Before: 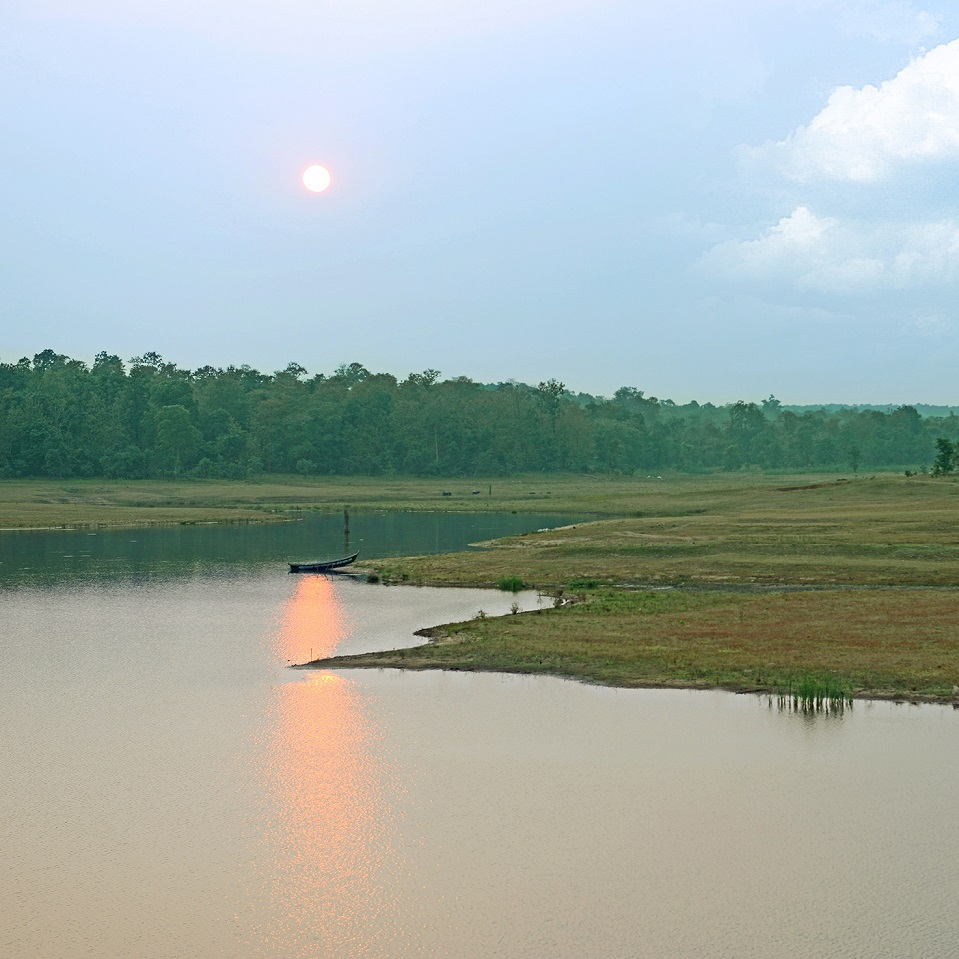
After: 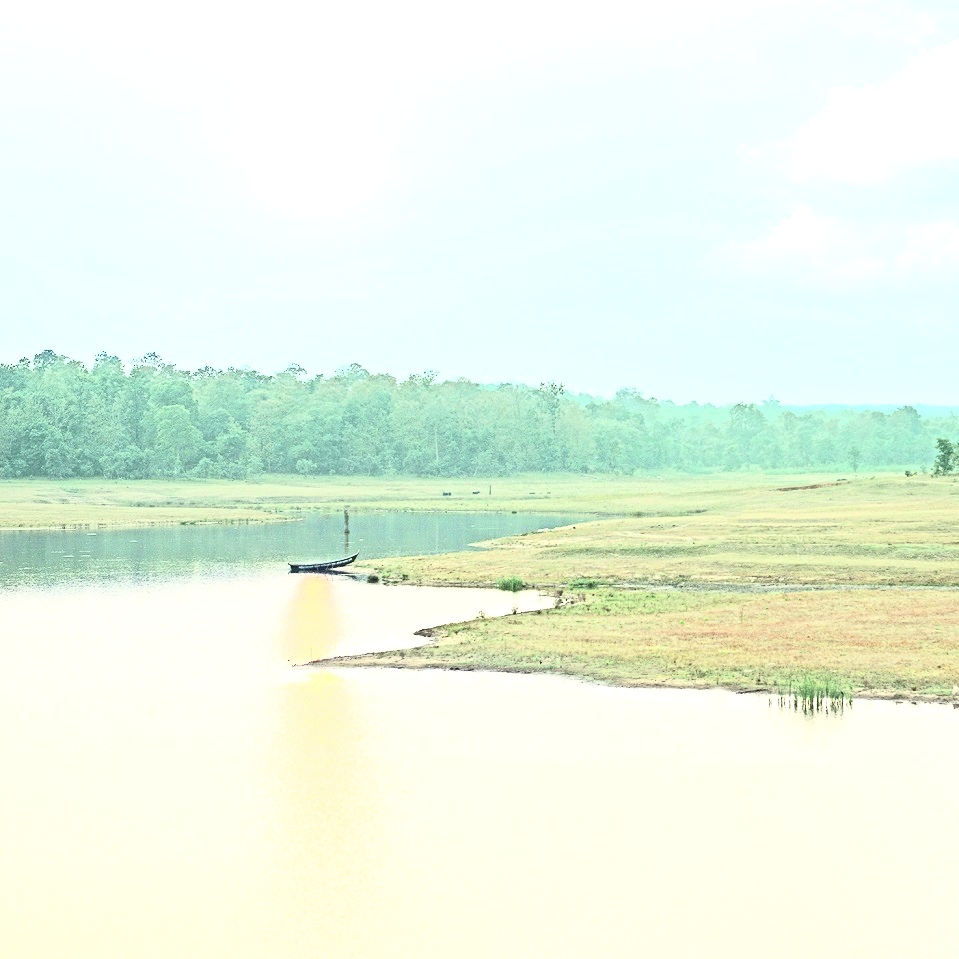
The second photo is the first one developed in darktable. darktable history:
contrast brightness saturation: contrast 0.43, brightness 0.56, saturation -0.19
exposure: black level correction 0, exposure 1.6 EV, compensate exposure bias true, compensate highlight preservation false
